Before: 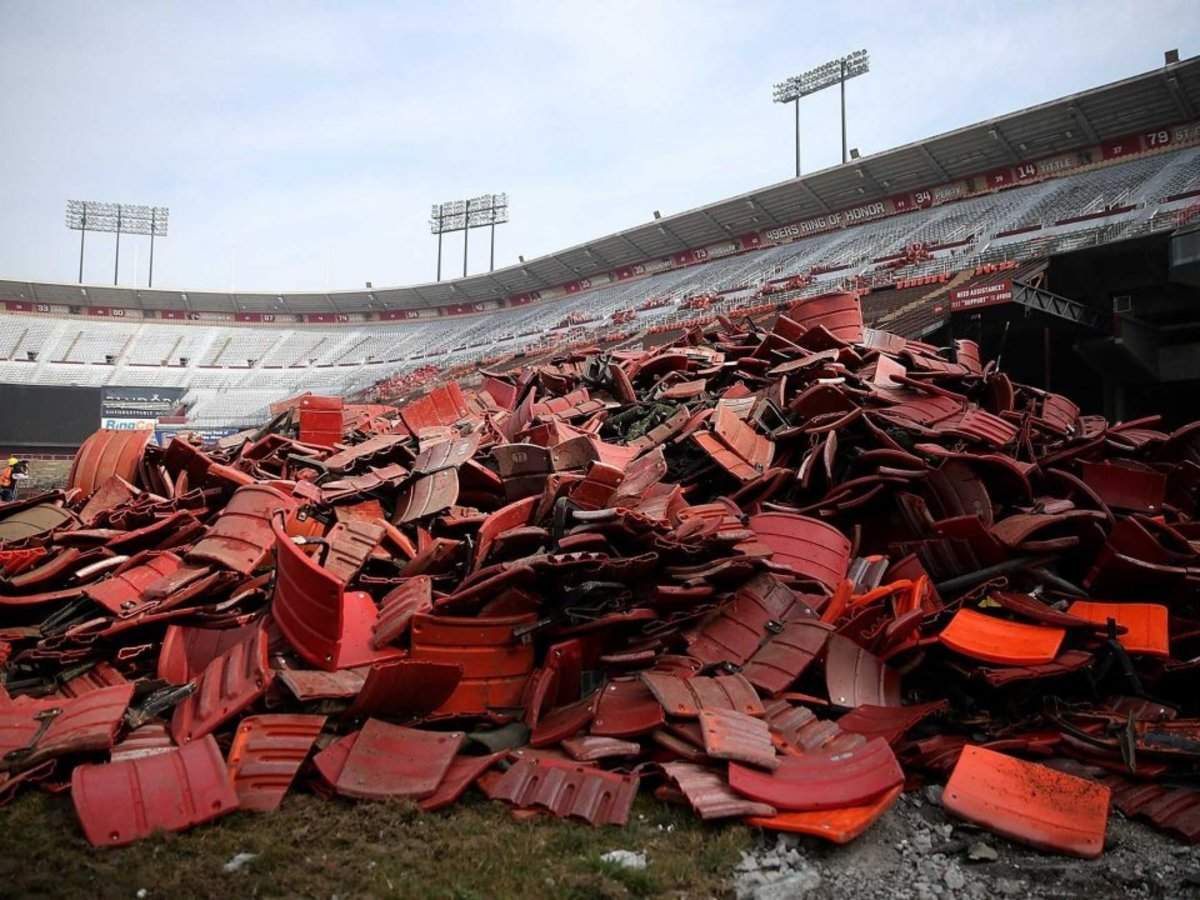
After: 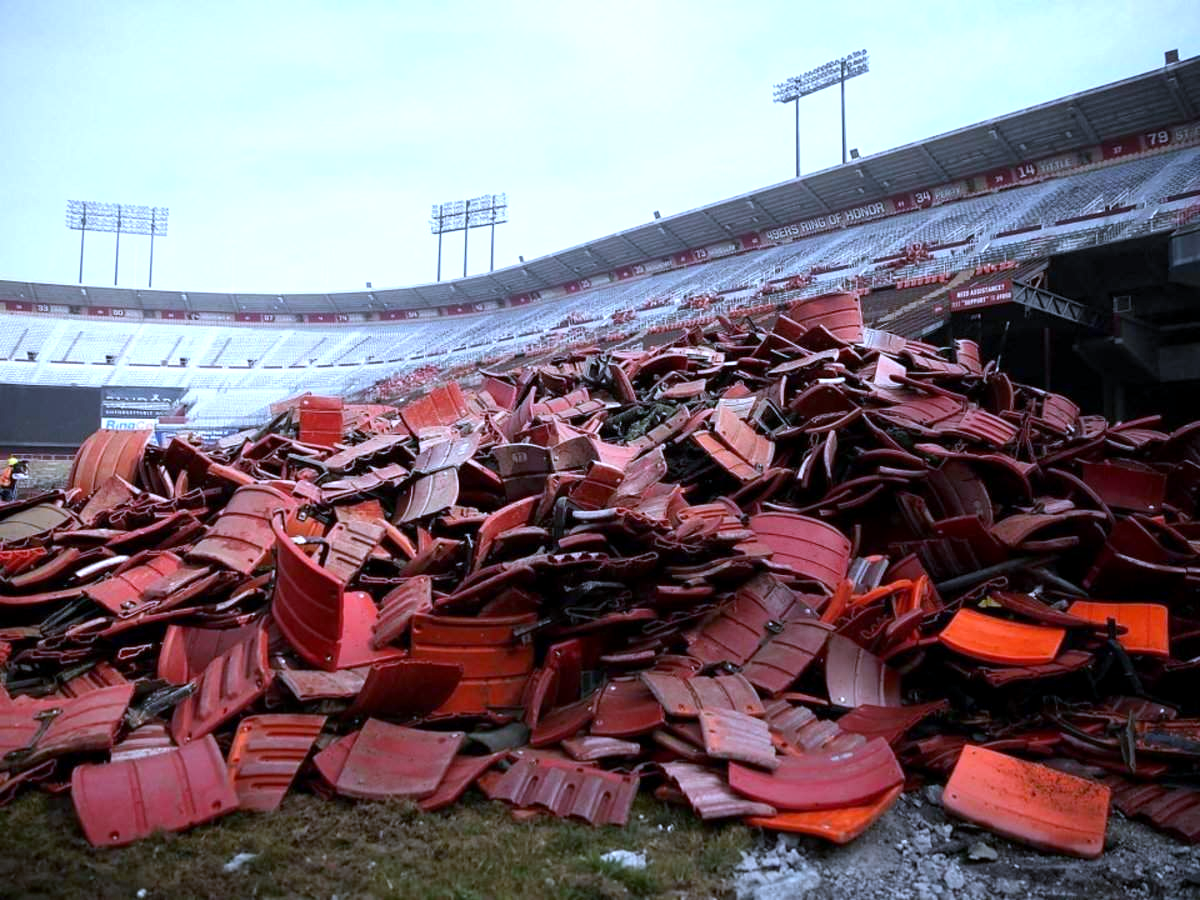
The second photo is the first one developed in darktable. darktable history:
exposure: black level correction 0.001, exposure 0.5 EV, compensate exposure bias true, compensate highlight preservation false
white balance: red 0.871, blue 1.249
